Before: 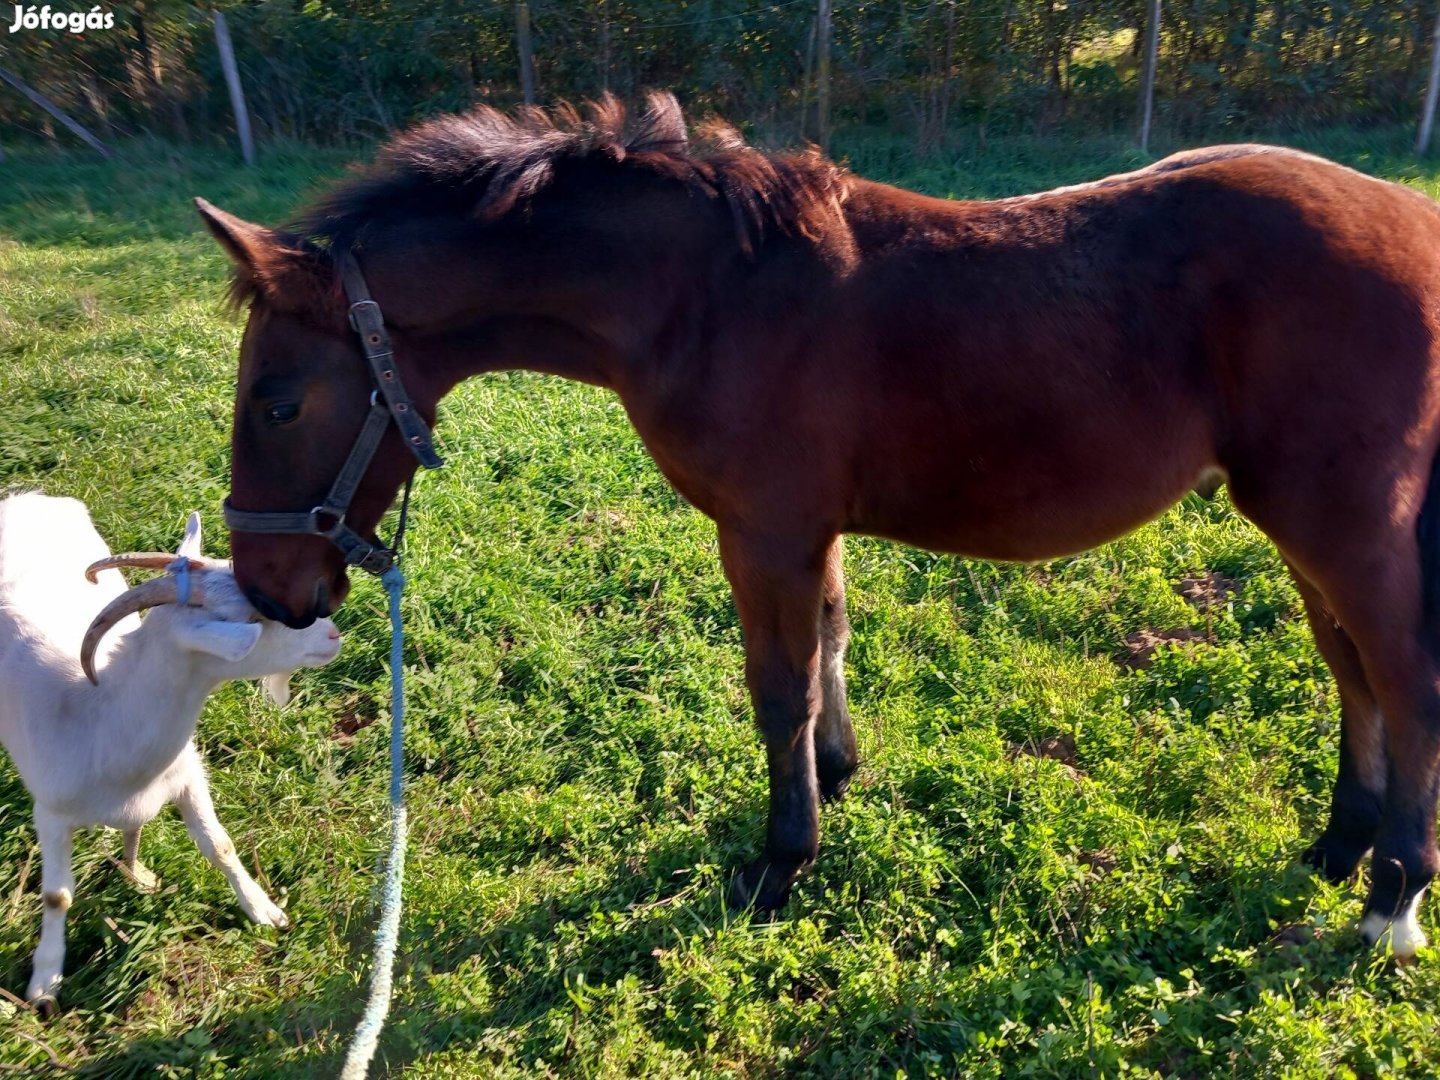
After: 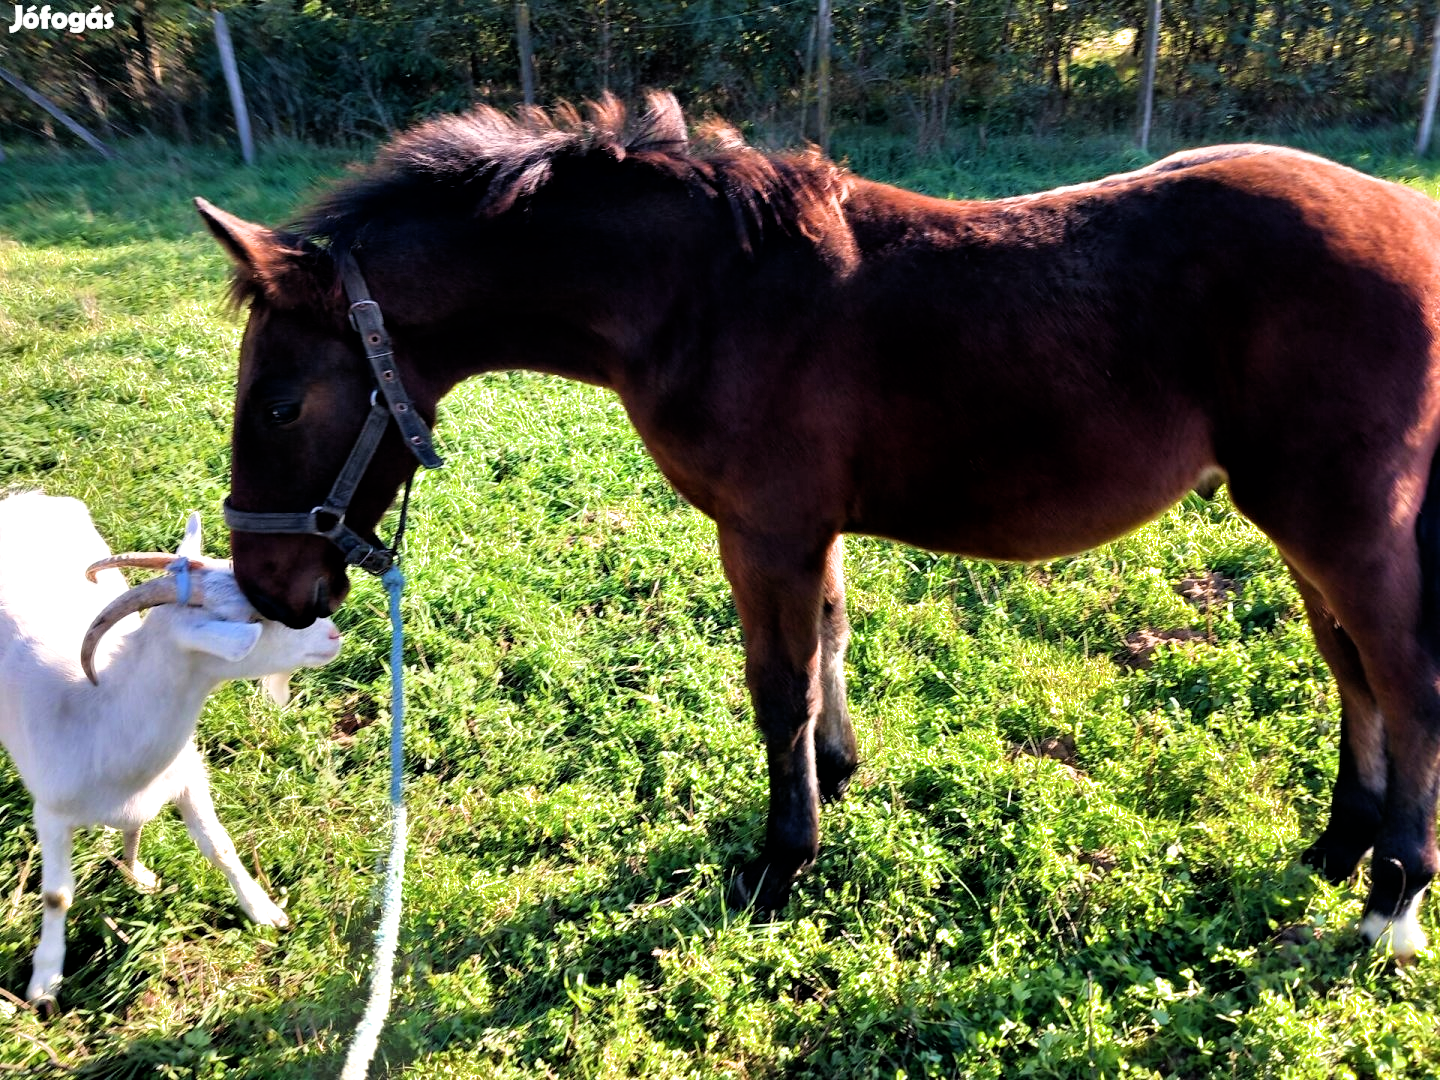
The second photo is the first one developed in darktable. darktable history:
exposure: black level correction 0, exposure 0.888 EV, compensate highlight preservation false
filmic rgb: black relative exposure -4.96 EV, white relative exposure 2.83 EV, hardness 3.72, iterations of high-quality reconstruction 0
